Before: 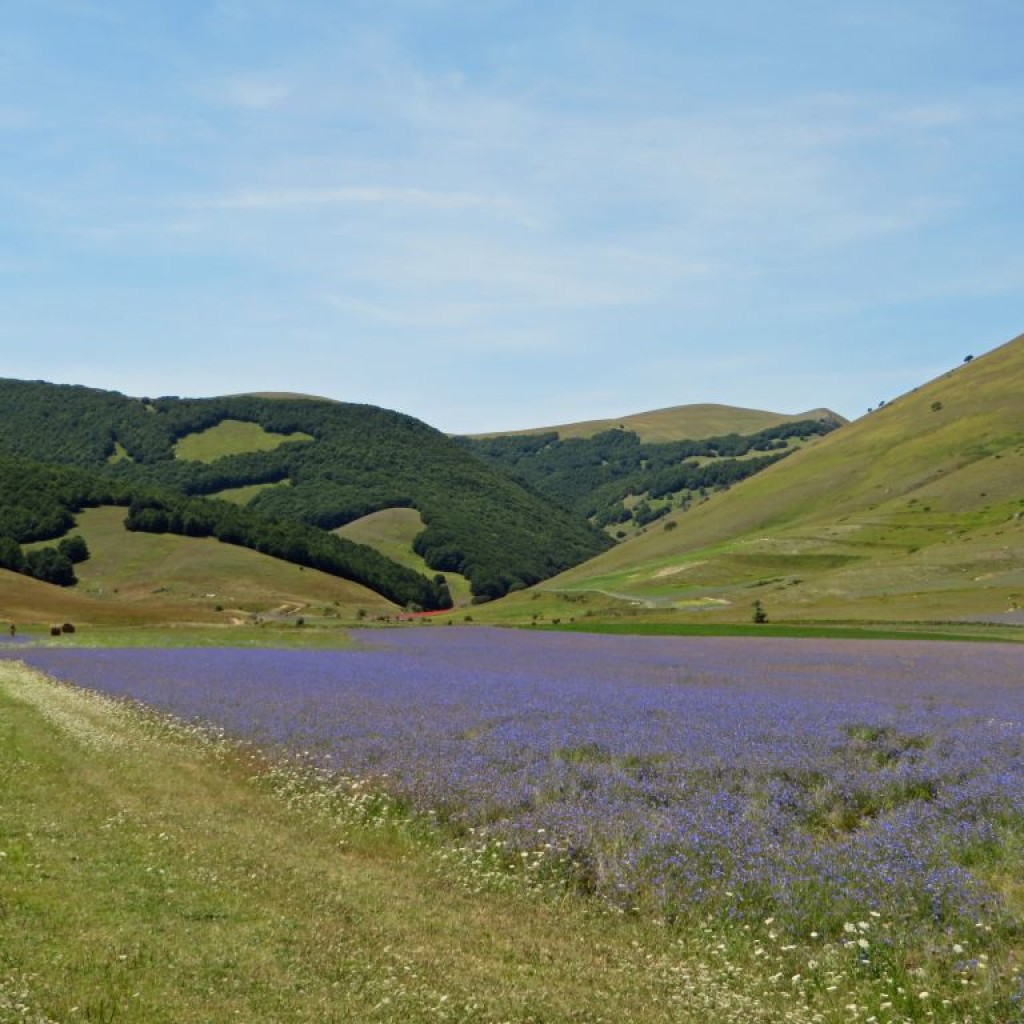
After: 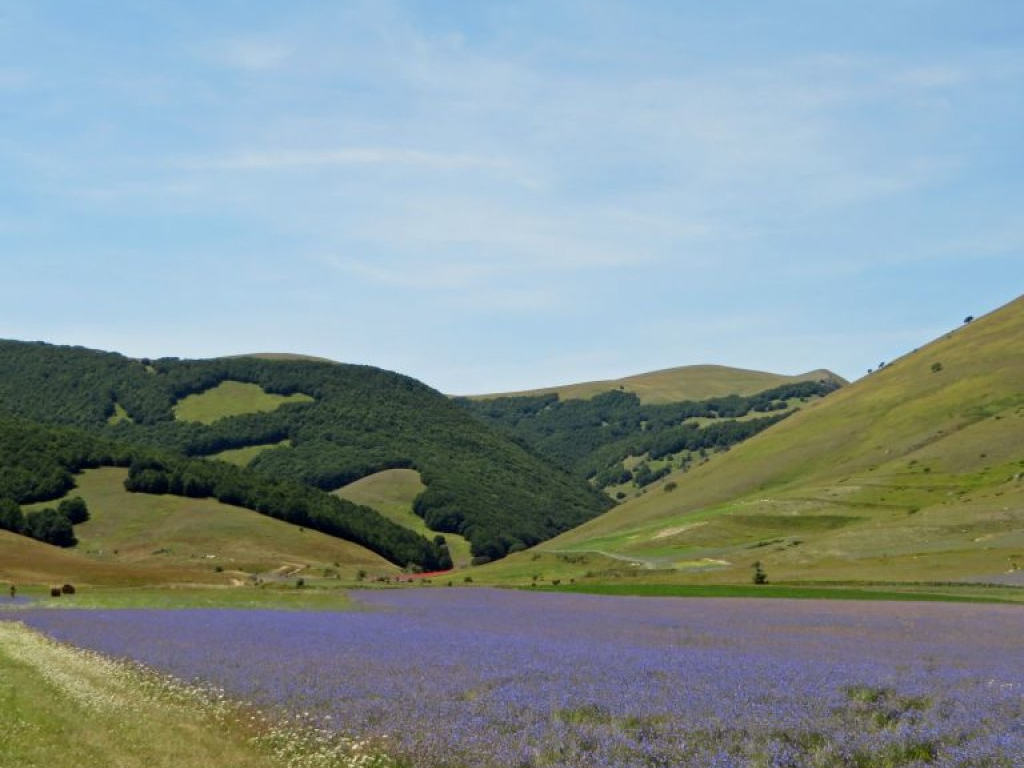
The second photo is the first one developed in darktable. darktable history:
exposure: black level correction 0.001, compensate highlight preservation false
crop: top 3.857%, bottom 21.132%
